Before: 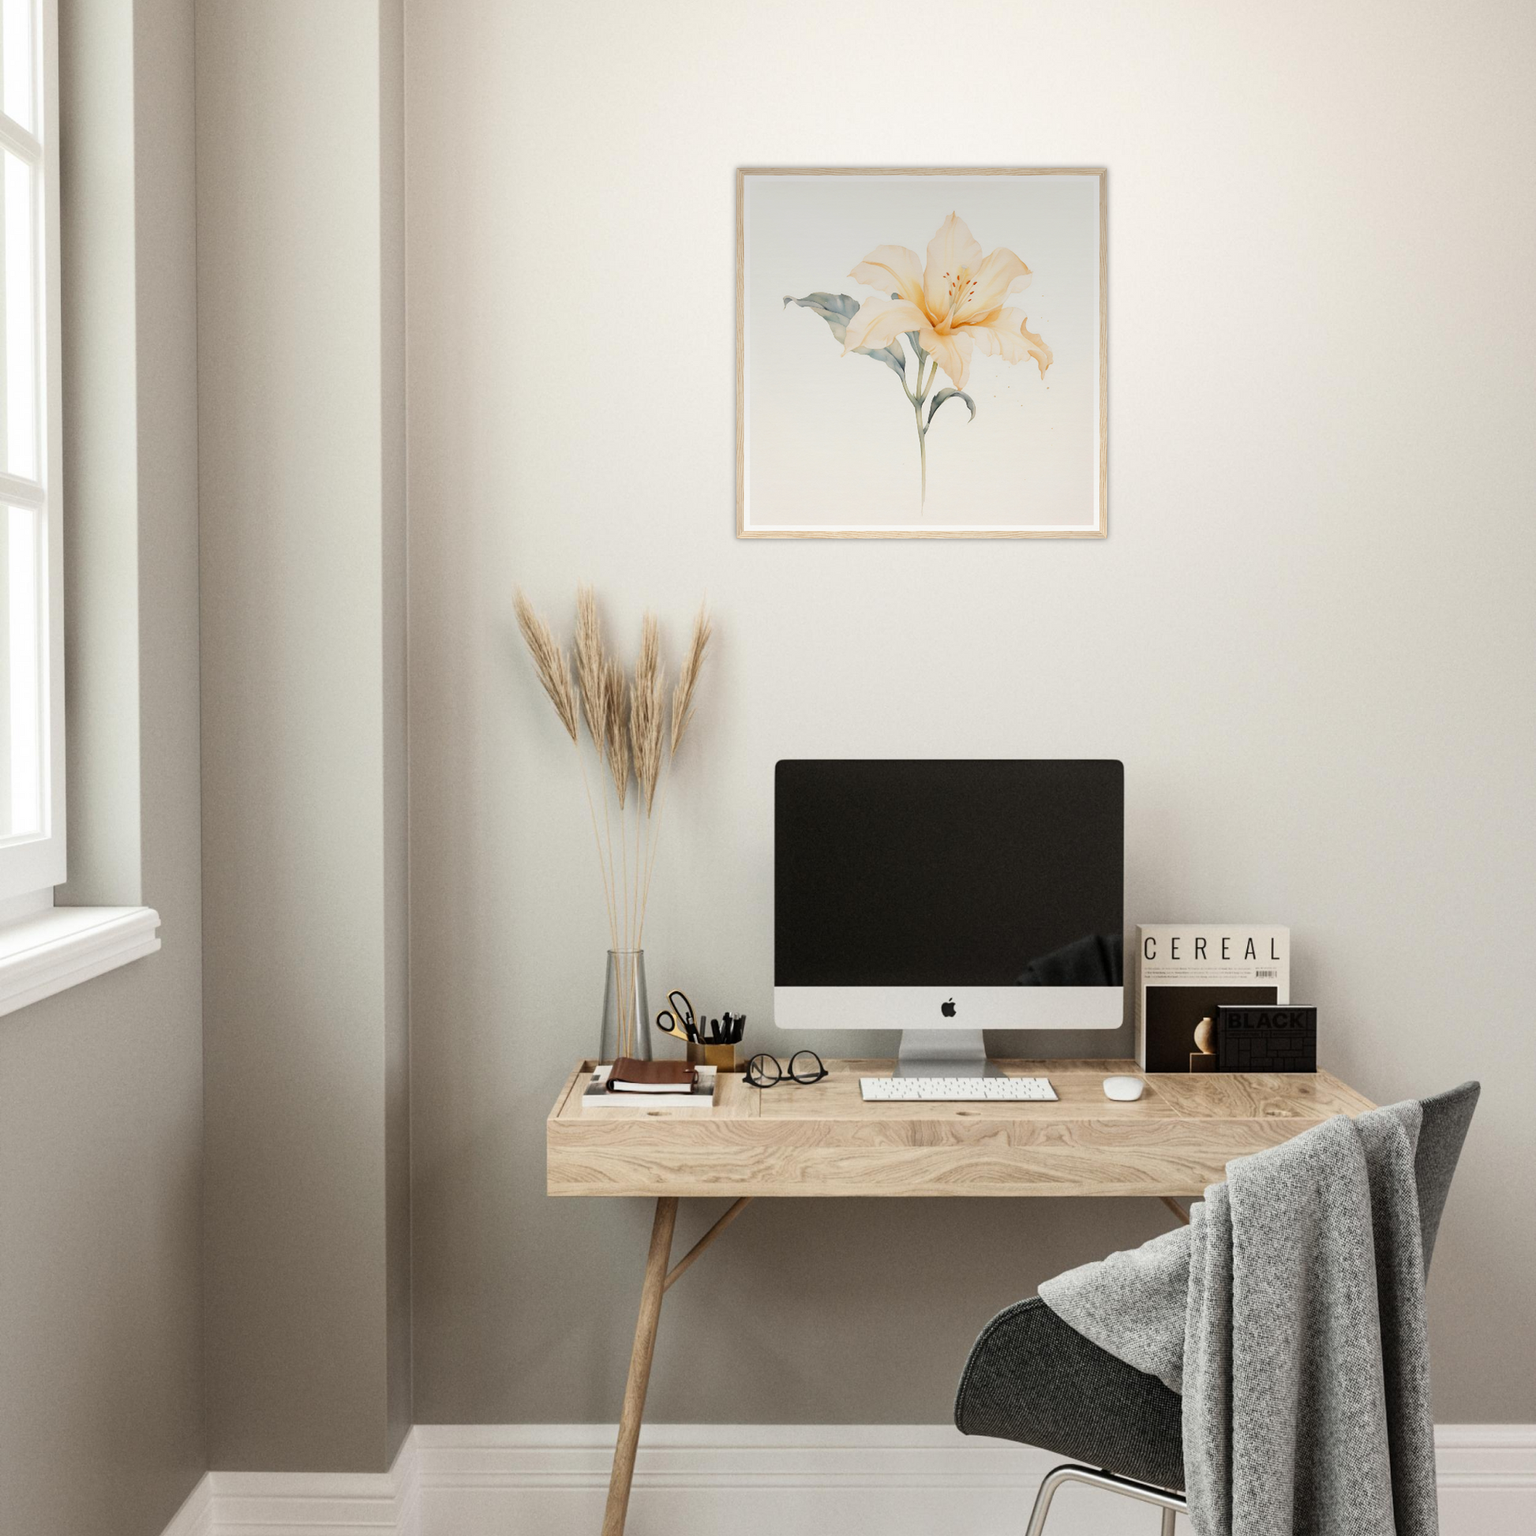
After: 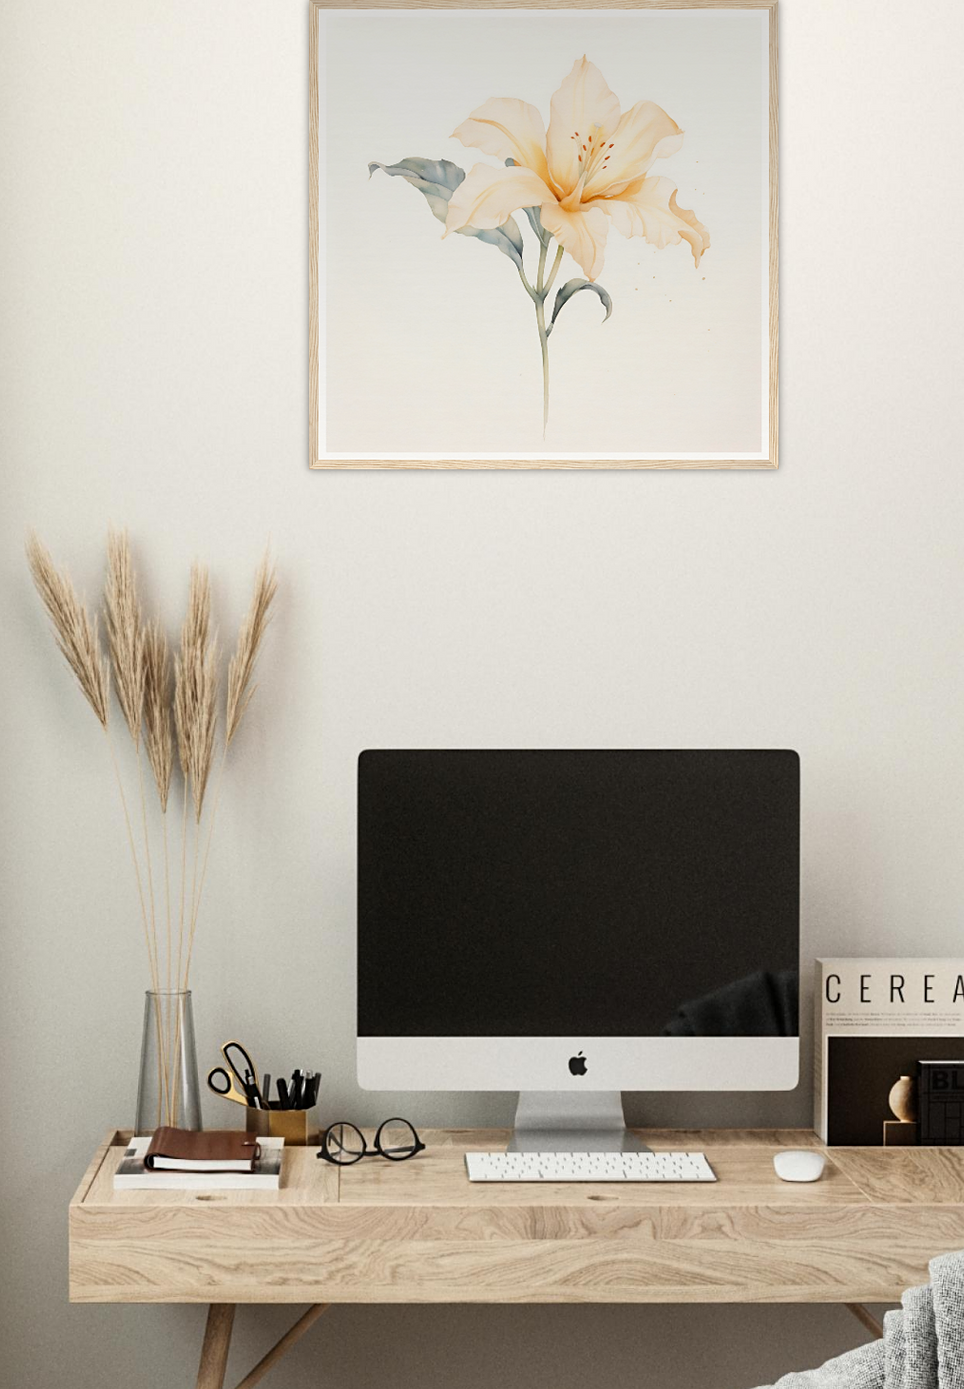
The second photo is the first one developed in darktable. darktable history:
crop: left 32.075%, top 10.976%, right 18.355%, bottom 17.596%
sharpen: amount 0.2
